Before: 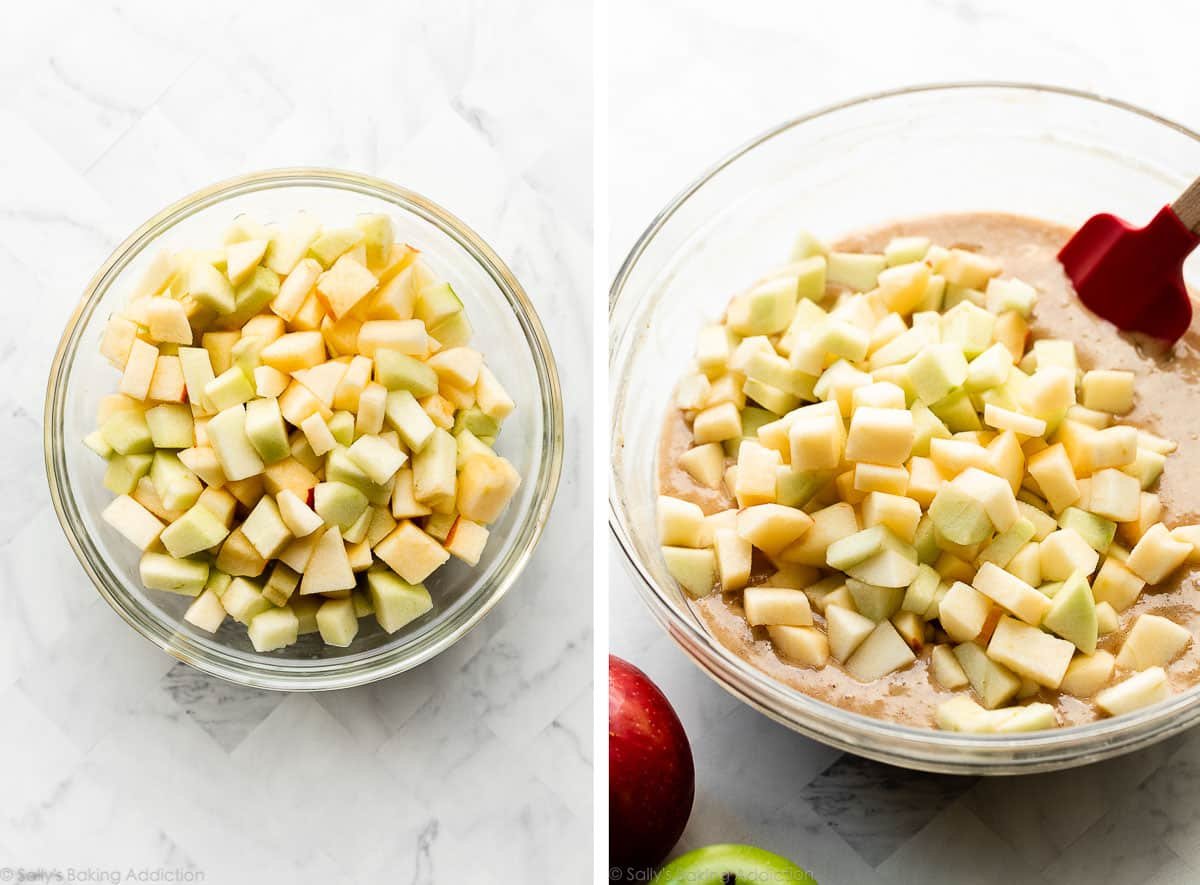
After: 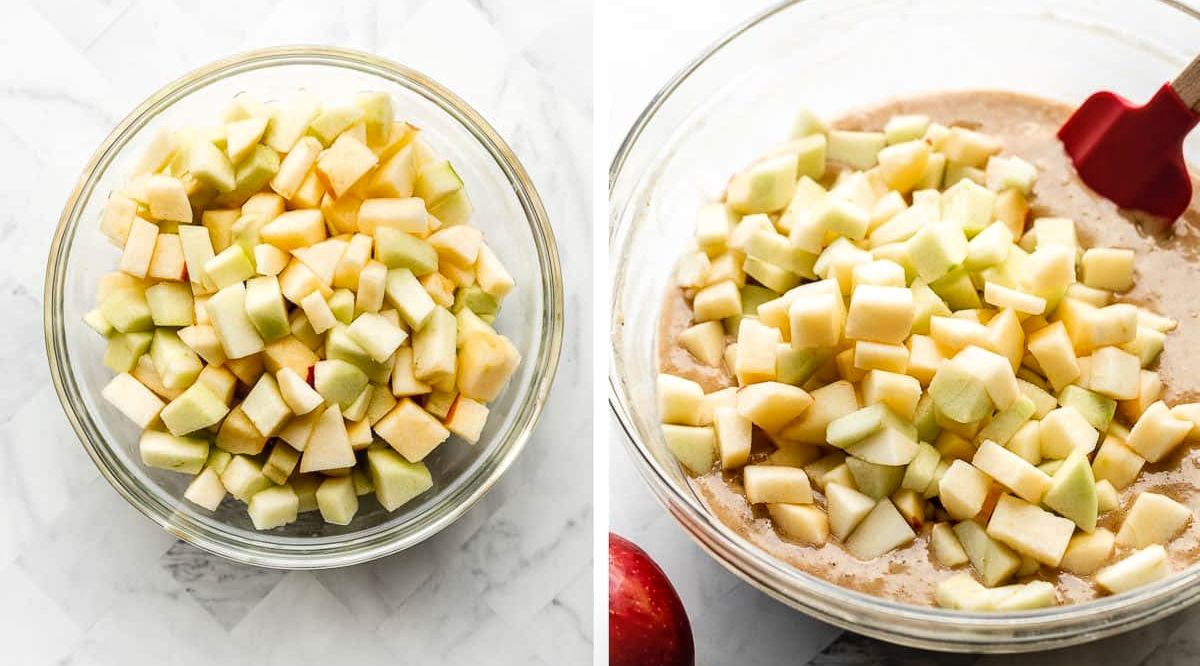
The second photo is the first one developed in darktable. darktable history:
crop: top 13.824%, bottom 10.83%
local contrast: on, module defaults
